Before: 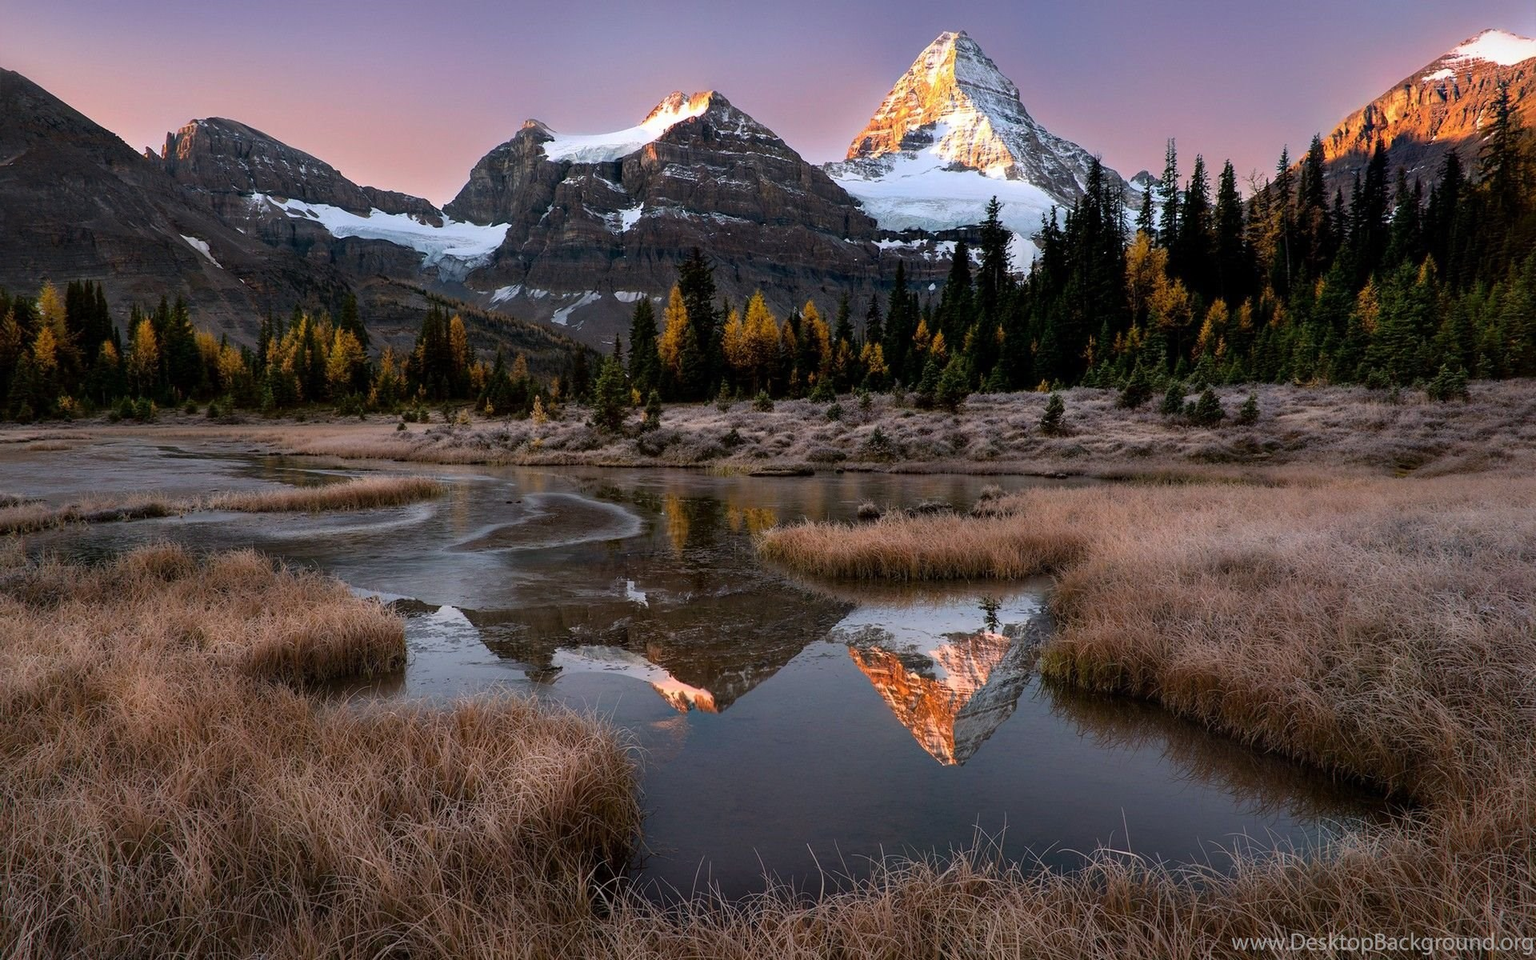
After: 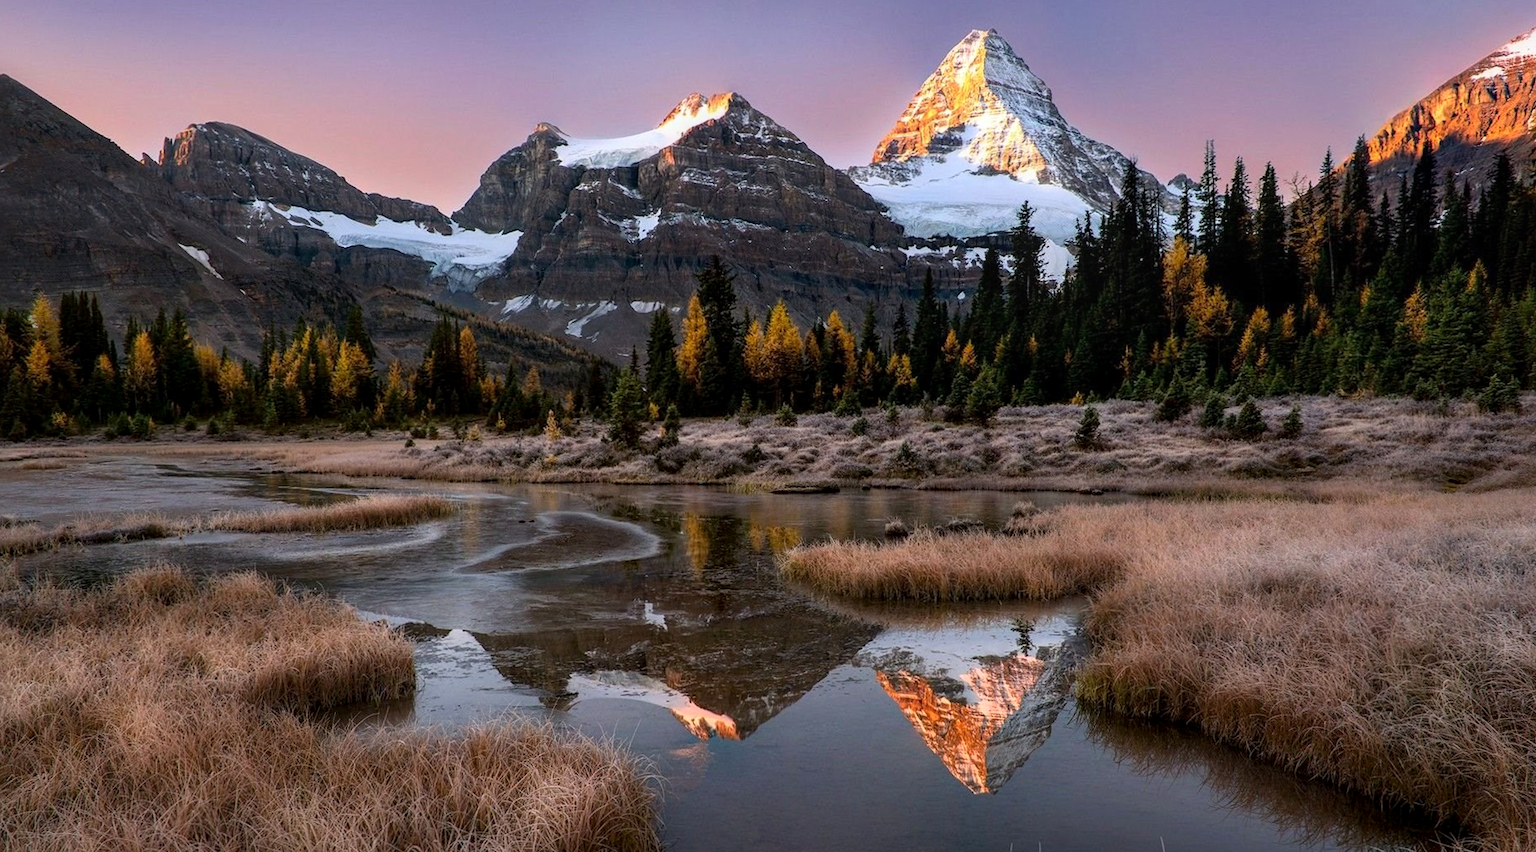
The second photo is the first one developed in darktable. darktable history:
contrast brightness saturation: contrast 0.1, brightness 0.03, saturation 0.09
local contrast: detail 117%
crop and rotate: angle 0.2°, left 0.275%, right 3.127%, bottom 14.18%
